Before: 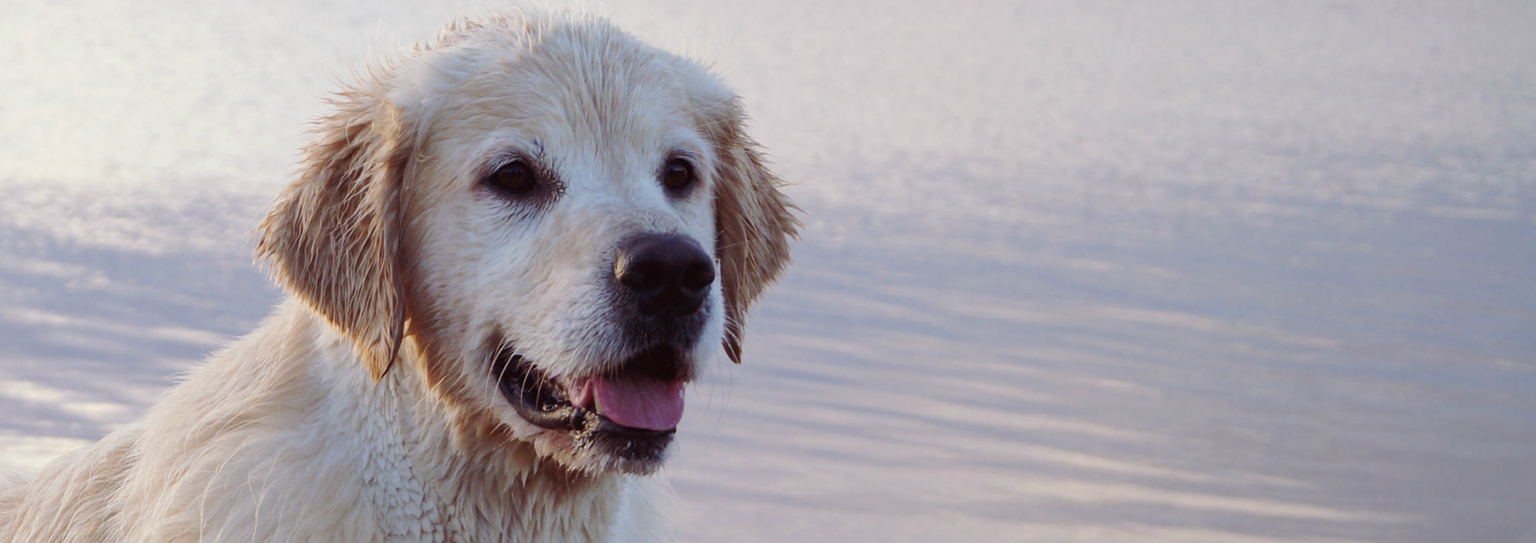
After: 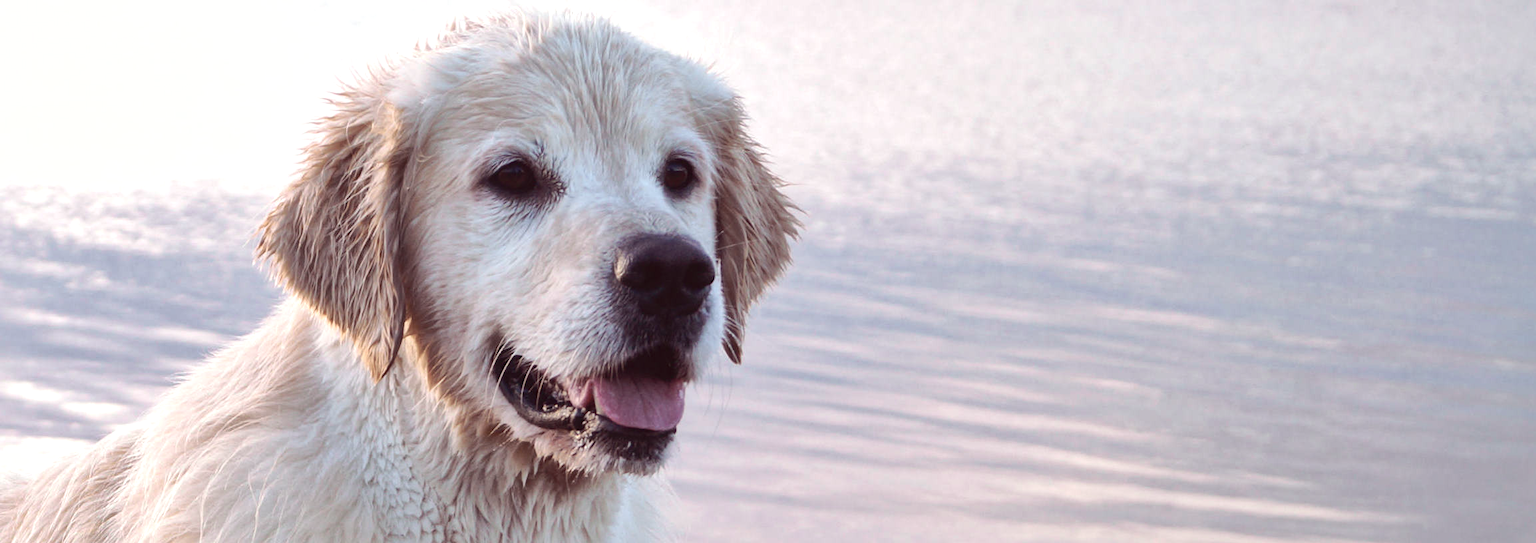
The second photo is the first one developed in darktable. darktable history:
contrast brightness saturation: contrast 0.098, saturation -0.303
shadows and highlights: on, module defaults
tone curve: curves: ch0 [(0, 0) (0.105, 0.068) (0.181, 0.14) (0.28, 0.259) (0.384, 0.404) (0.485, 0.531) (0.638, 0.681) (0.87, 0.883) (1, 0.977)]; ch1 [(0, 0) (0.161, 0.092) (0.35, 0.33) (0.379, 0.401) (0.456, 0.469) (0.501, 0.499) (0.516, 0.524) (0.562, 0.569) (0.635, 0.646) (1, 1)]; ch2 [(0, 0) (0.371, 0.362) (0.437, 0.437) (0.5, 0.5) (0.53, 0.524) (0.56, 0.561) (0.622, 0.606) (1, 1)], color space Lab, independent channels, preserve colors none
exposure: black level correction -0.002, exposure 0.711 EV, compensate highlight preservation false
local contrast: mode bilateral grid, contrast 21, coarseness 49, detail 119%, midtone range 0.2
